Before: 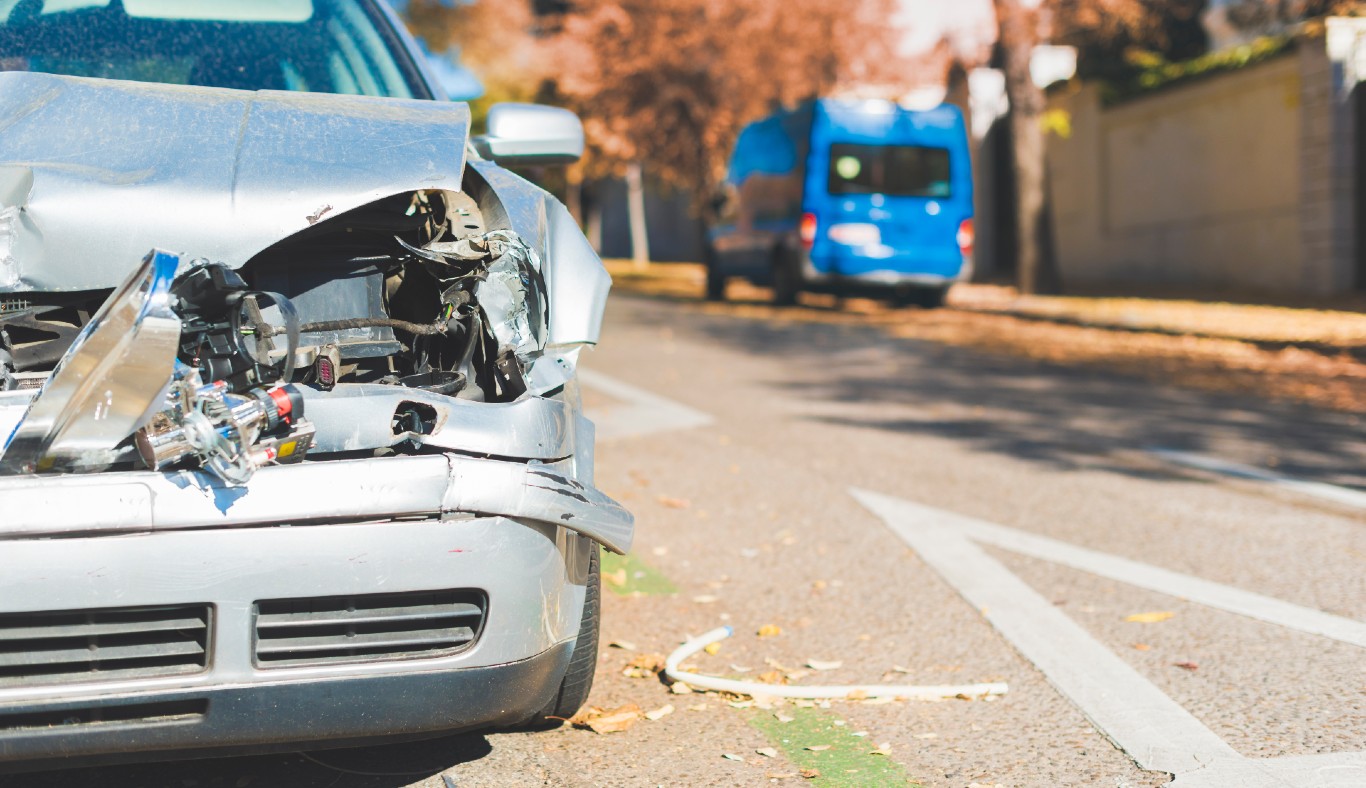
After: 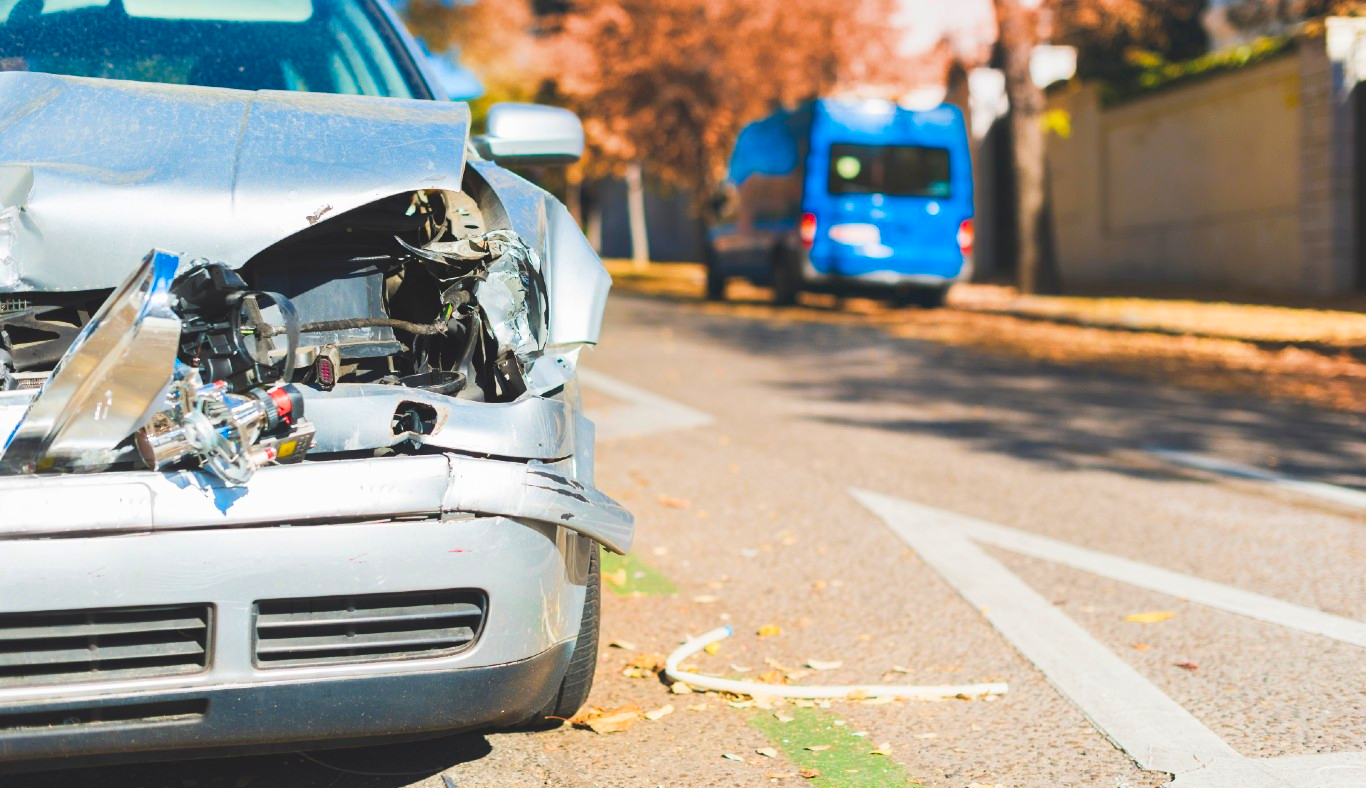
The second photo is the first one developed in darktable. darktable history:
contrast brightness saturation: contrast 0.094, saturation 0.283
